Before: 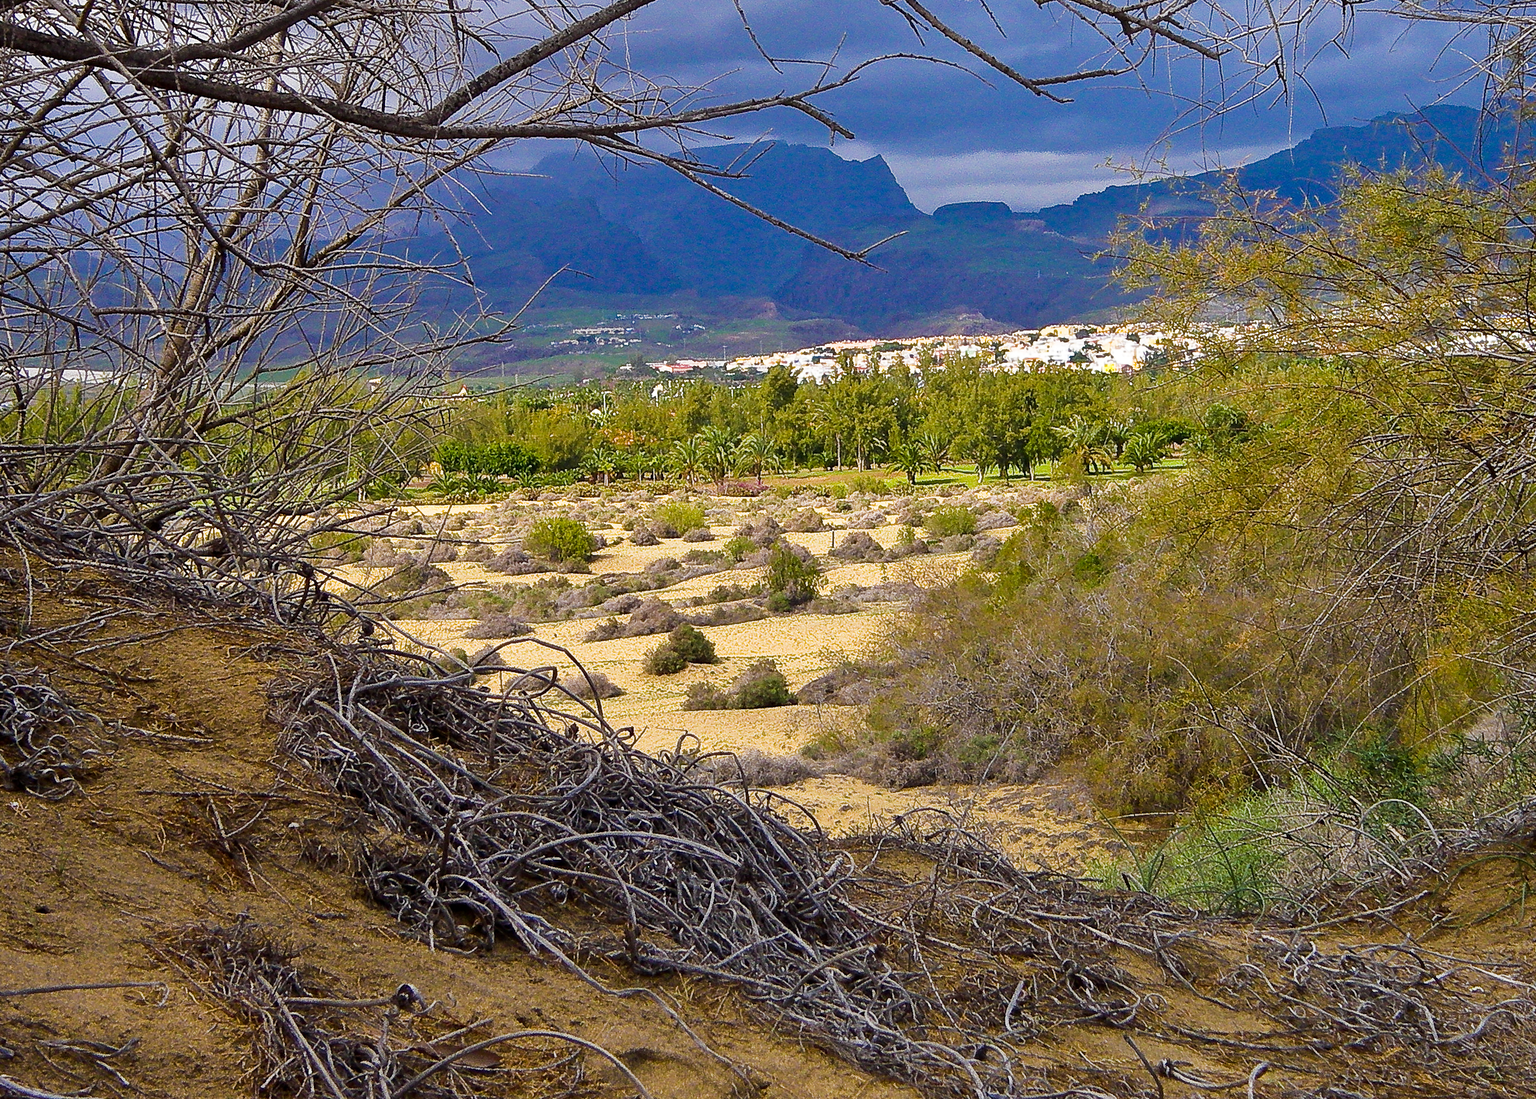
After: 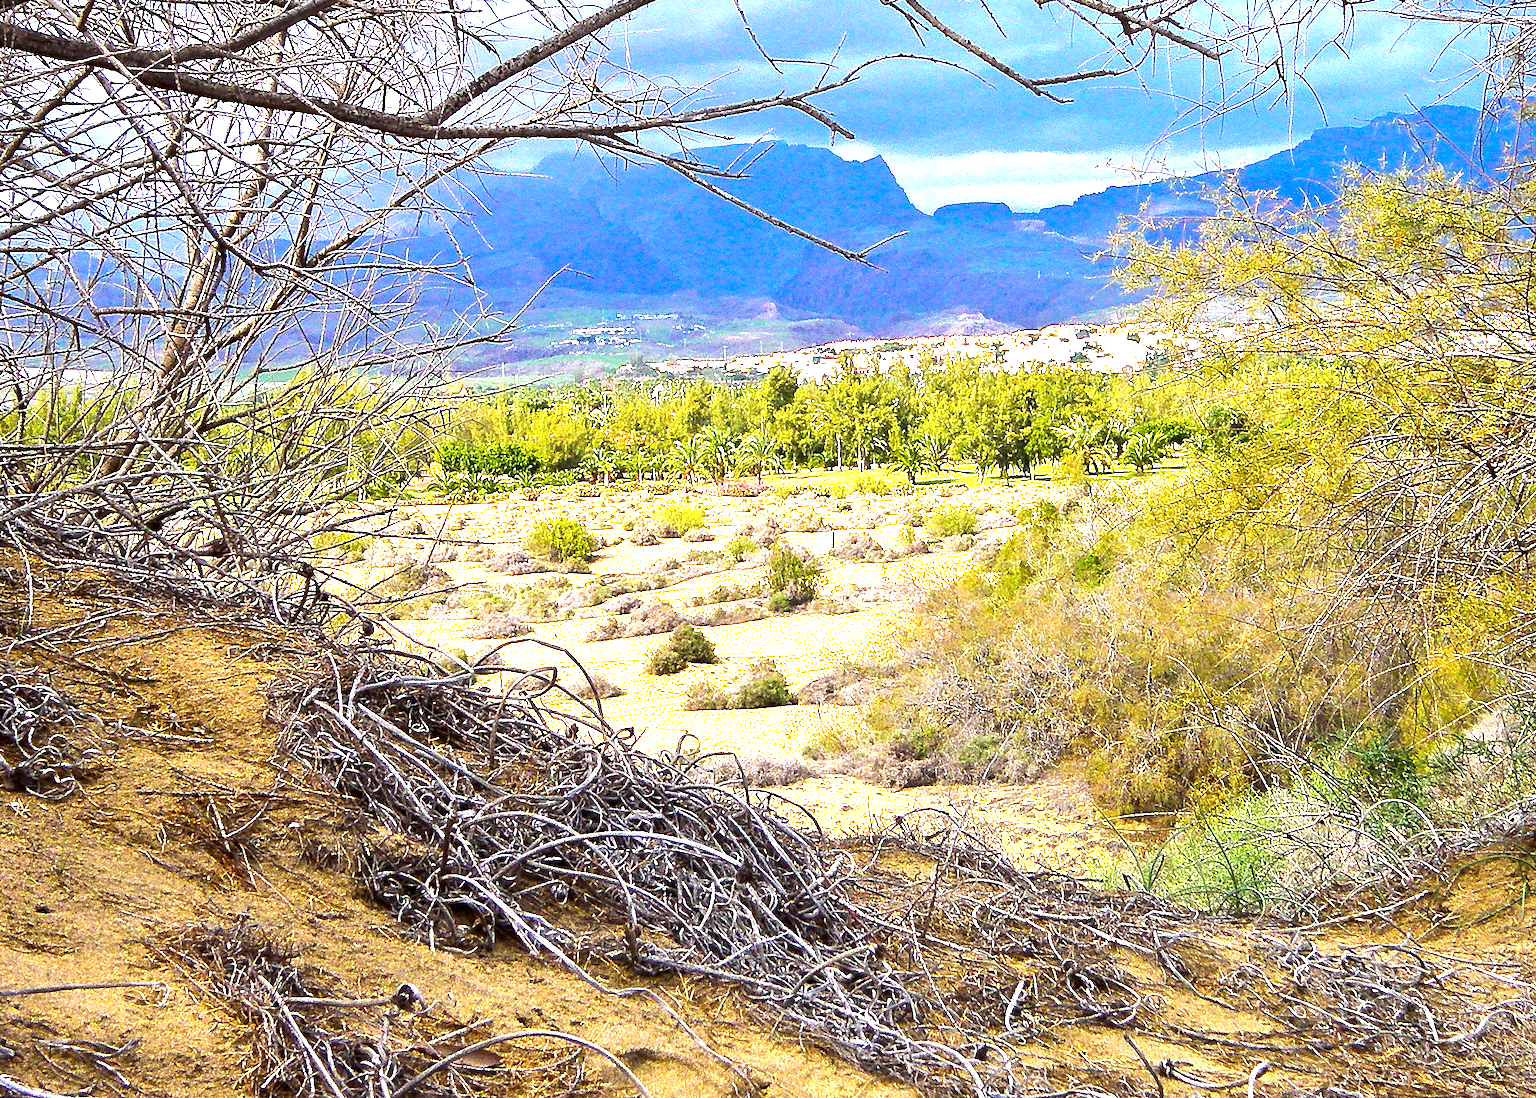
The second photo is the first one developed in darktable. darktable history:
exposure: black level correction 0, exposure 1.5 EV, compensate exposure bias true, compensate highlight preservation false
color correction: highlights a* -2.73, highlights b* -2.09, shadows a* 2.41, shadows b* 2.73
tone equalizer: -8 EV -0.417 EV, -7 EV -0.389 EV, -6 EV -0.333 EV, -5 EV -0.222 EV, -3 EV 0.222 EV, -2 EV 0.333 EV, -1 EV 0.389 EV, +0 EV 0.417 EV, edges refinement/feathering 500, mask exposure compensation -1.57 EV, preserve details no
